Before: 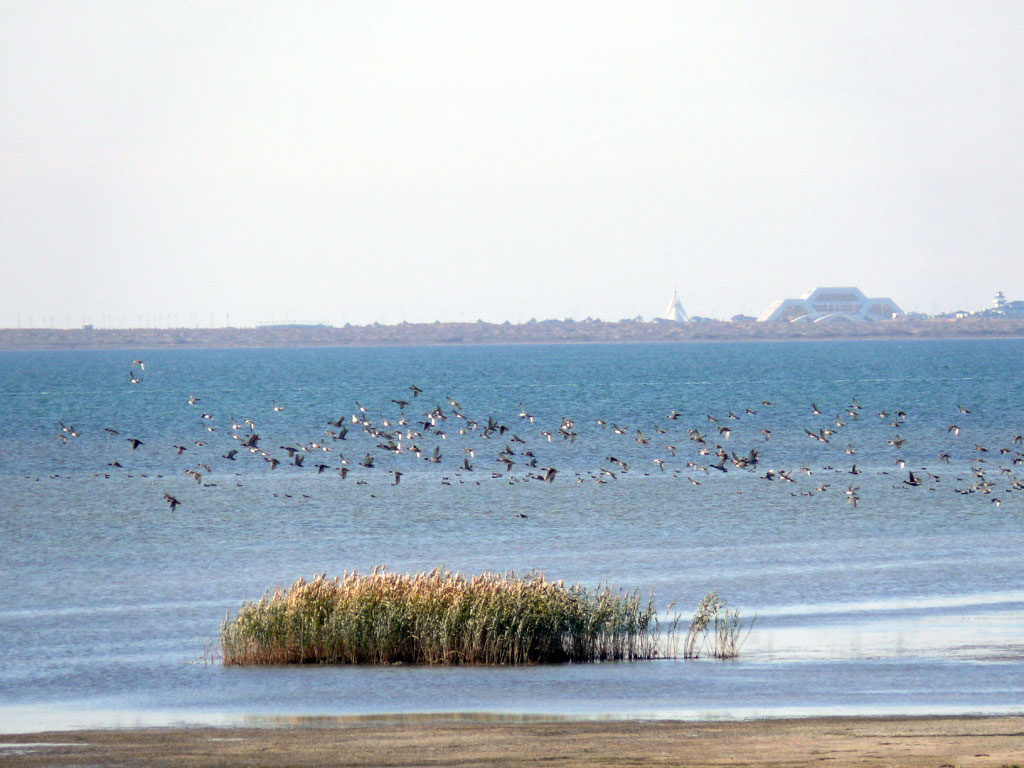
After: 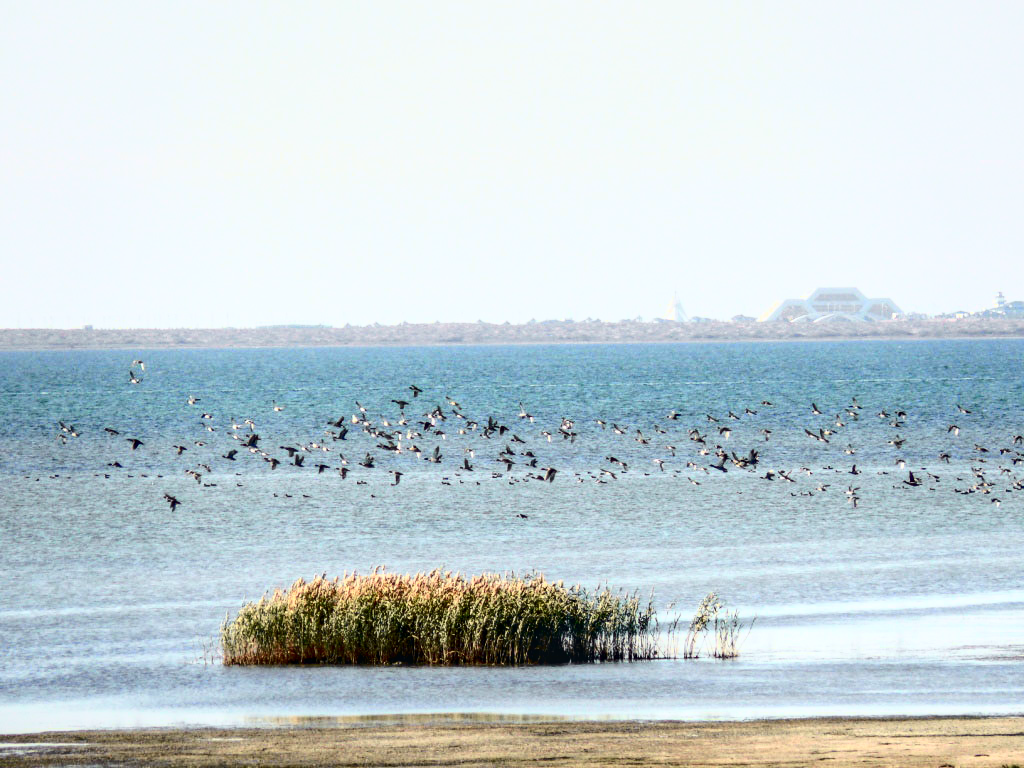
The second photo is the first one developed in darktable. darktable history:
tone curve: curves: ch0 [(0, 0) (0.035, 0.017) (0.131, 0.108) (0.279, 0.279) (0.476, 0.554) (0.617, 0.693) (0.704, 0.77) (0.801, 0.854) (0.895, 0.927) (1, 0.976)]; ch1 [(0, 0) (0.318, 0.278) (0.444, 0.427) (0.493, 0.488) (0.504, 0.497) (0.537, 0.538) (0.594, 0.616) (0.746, 0.764) (1, 1)]; ch2 [(0, 0) (0.316, 0.292) (0.381, 0.37) (0.423, 0.448) (0.476, 0.482) (0.502, 0.495) (0.529, 0.547) (0.583, 0.608) (0.639, 0.657) (0.7, 0.7) (0.861, 0.808) (1, 0.951)], color space Lab, independent channels, preserve colors none
local contrast: on, module defaults
contrast brightness saturation: contrast 0.278
